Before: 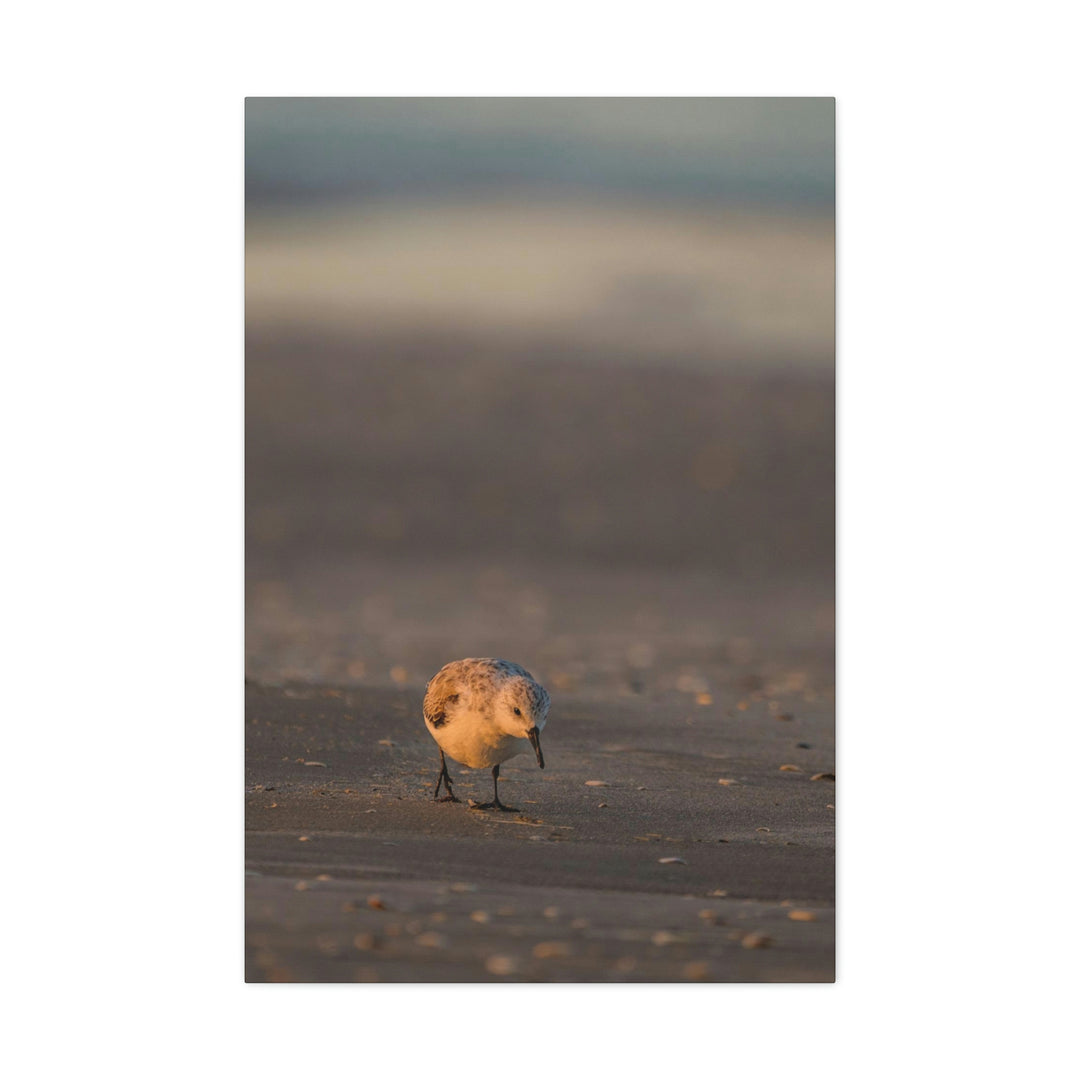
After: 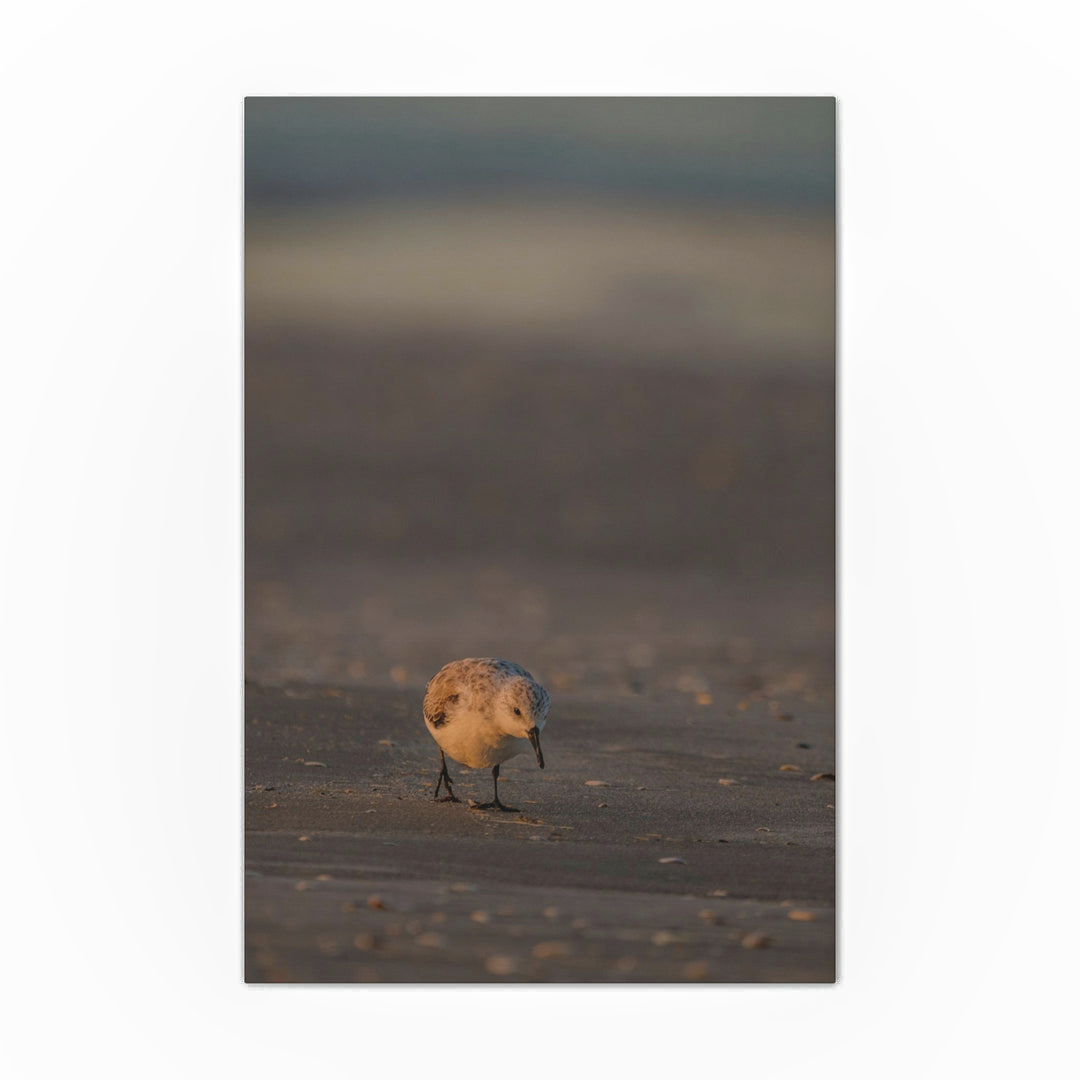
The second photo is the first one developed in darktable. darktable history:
local contrast: on, module defaults
base curve: curves: ch0 [(0, 0) (0.841, 0.609) (1, 1)]
